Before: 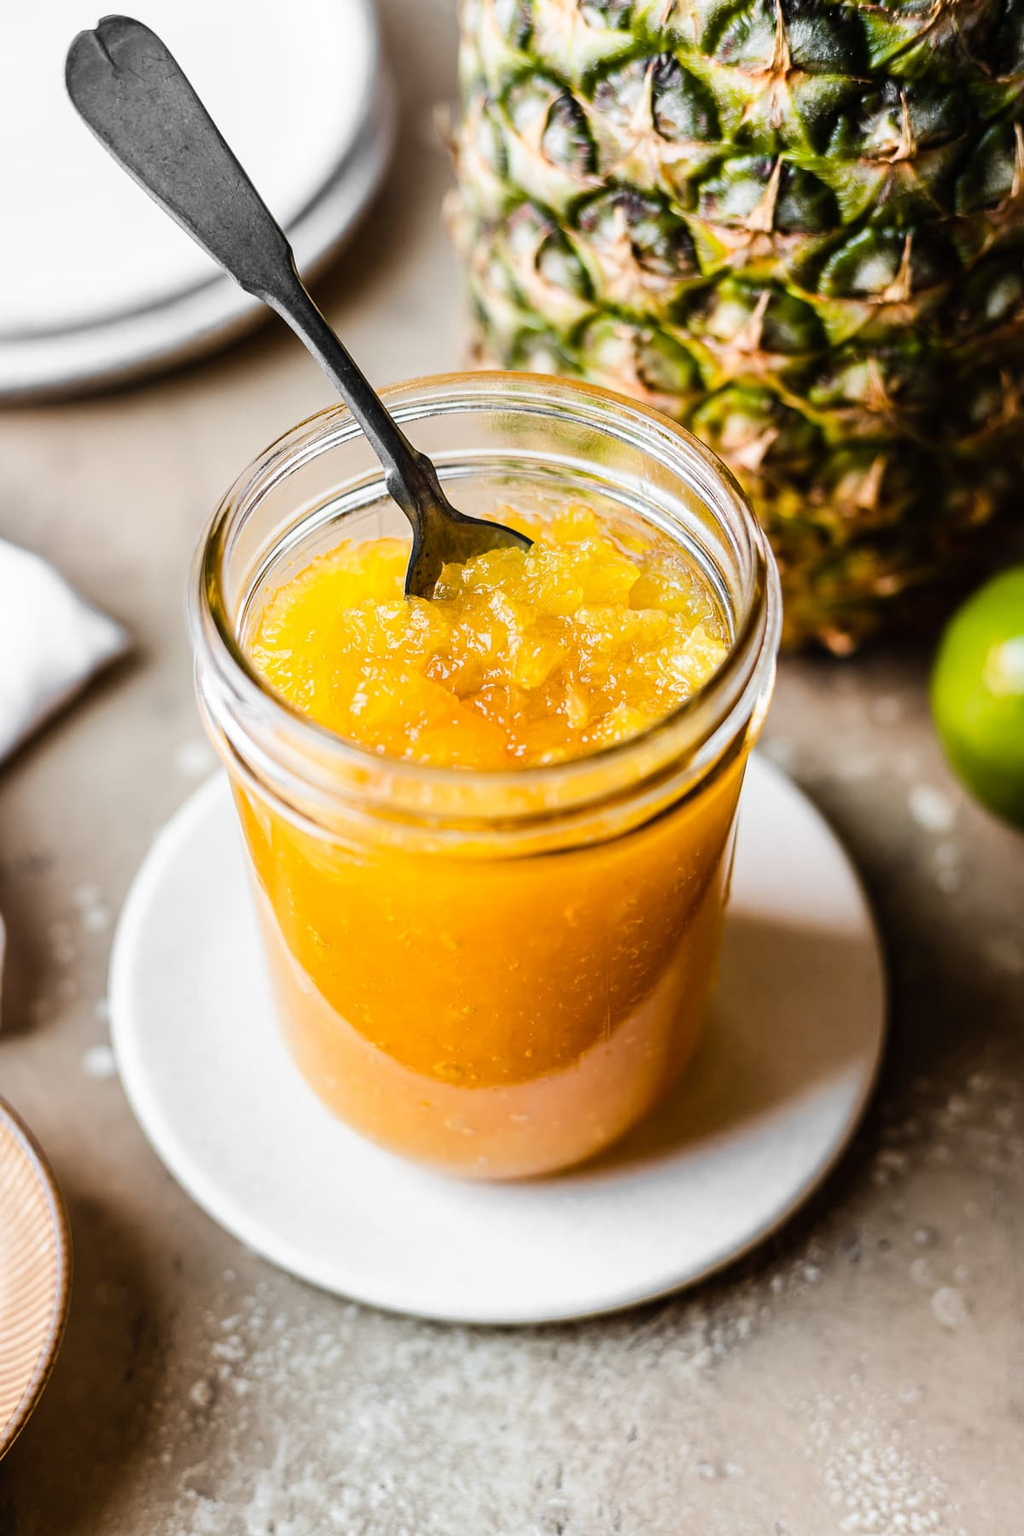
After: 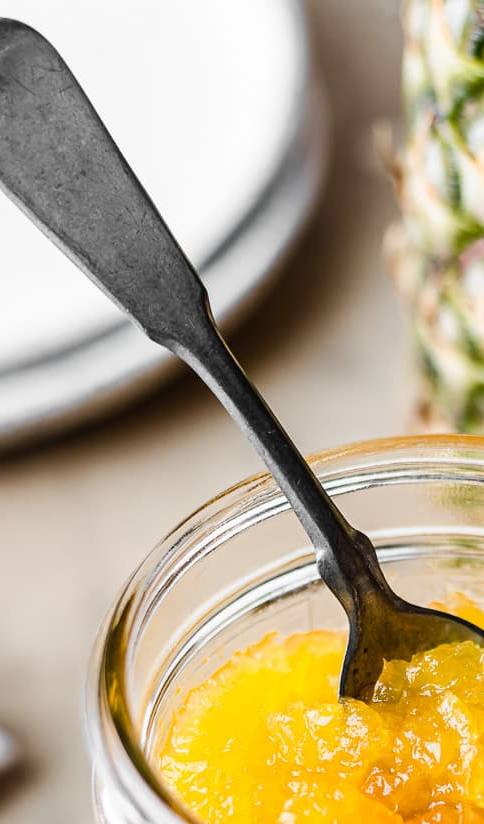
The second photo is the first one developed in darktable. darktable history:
crop and rotate: left 11.276%, top 0.048%, right 48.324%, bottom 54.17%
